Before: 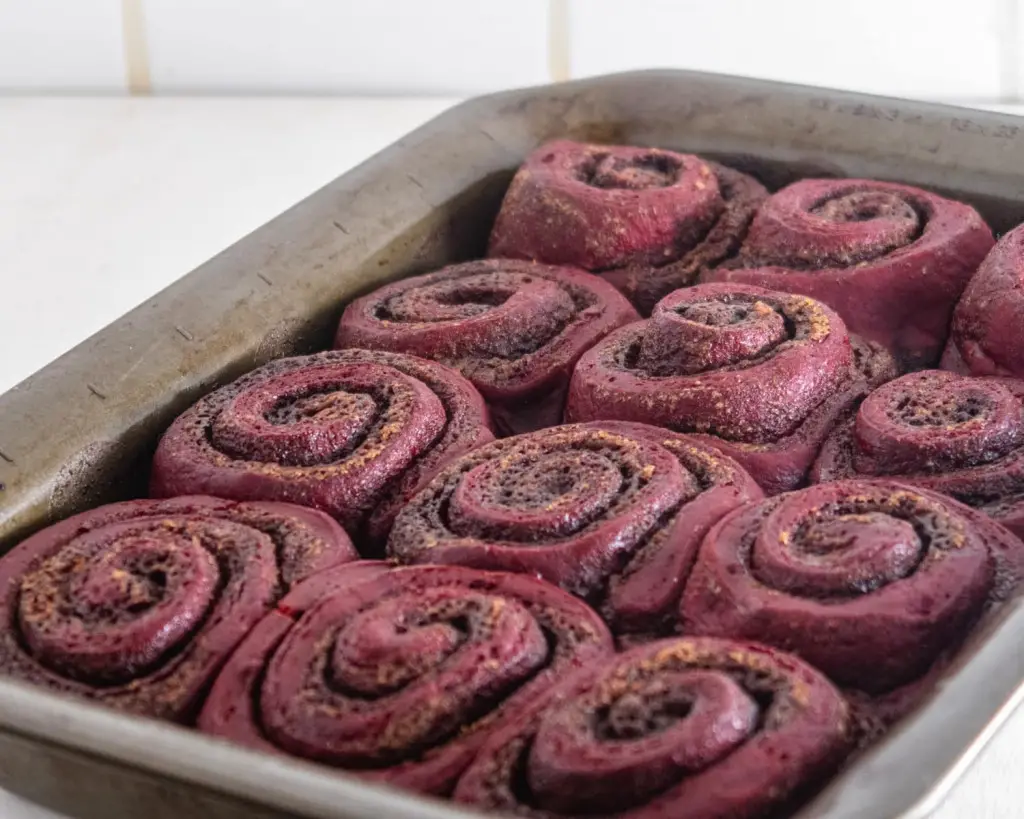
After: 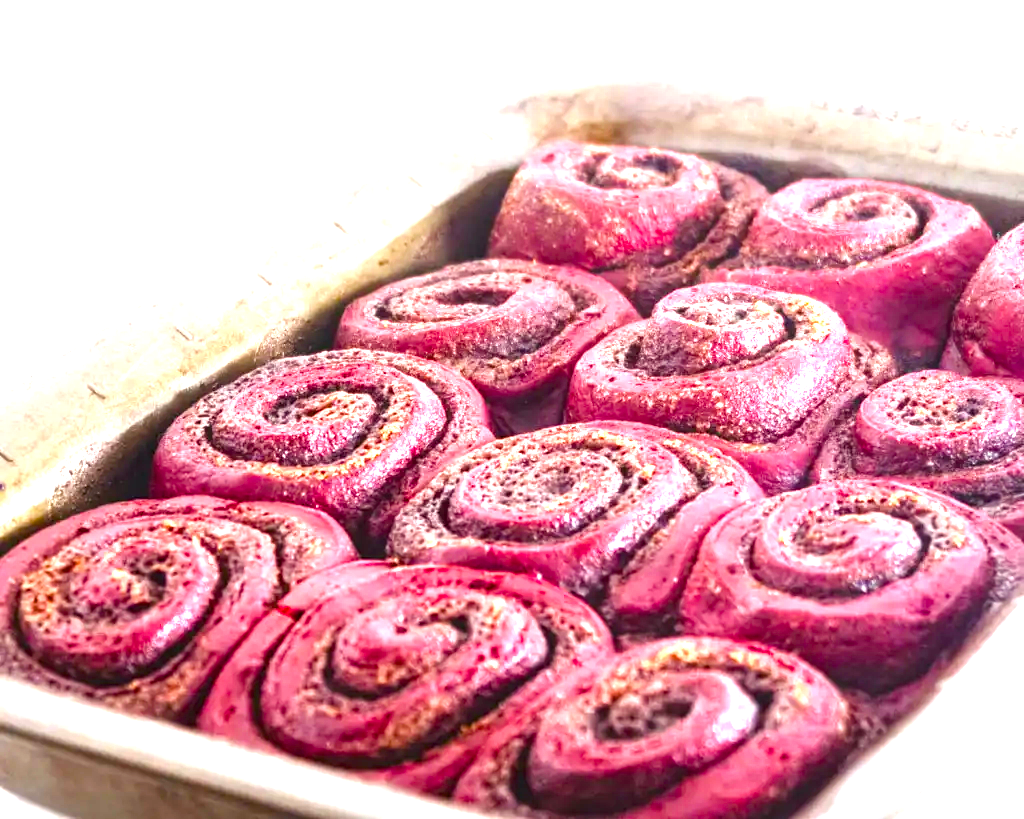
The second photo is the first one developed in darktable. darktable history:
exposure: black level correction 0, exposure 1.279 EV, compensate highlight preservation false
color balance rgb: shadows lift › chroma 2.992%, shadows lift › hue 280.96°, perceptual saturation grading › global saturation 23.487%, perceptual saturation grading › highlights -23.912%, perceptual saturation grading › mid-tones 24.05%, perceptual saturation grading › shadows 39.166%, perceptual brilliance grading › global brilliance 24.167%, global vibrance 20%
